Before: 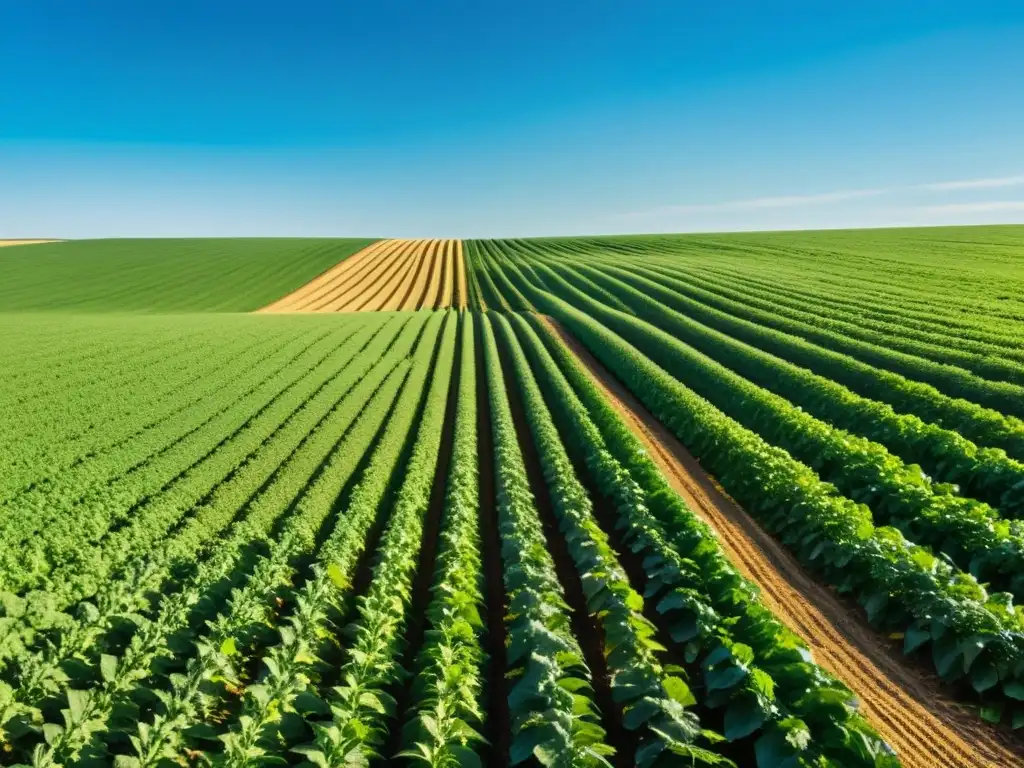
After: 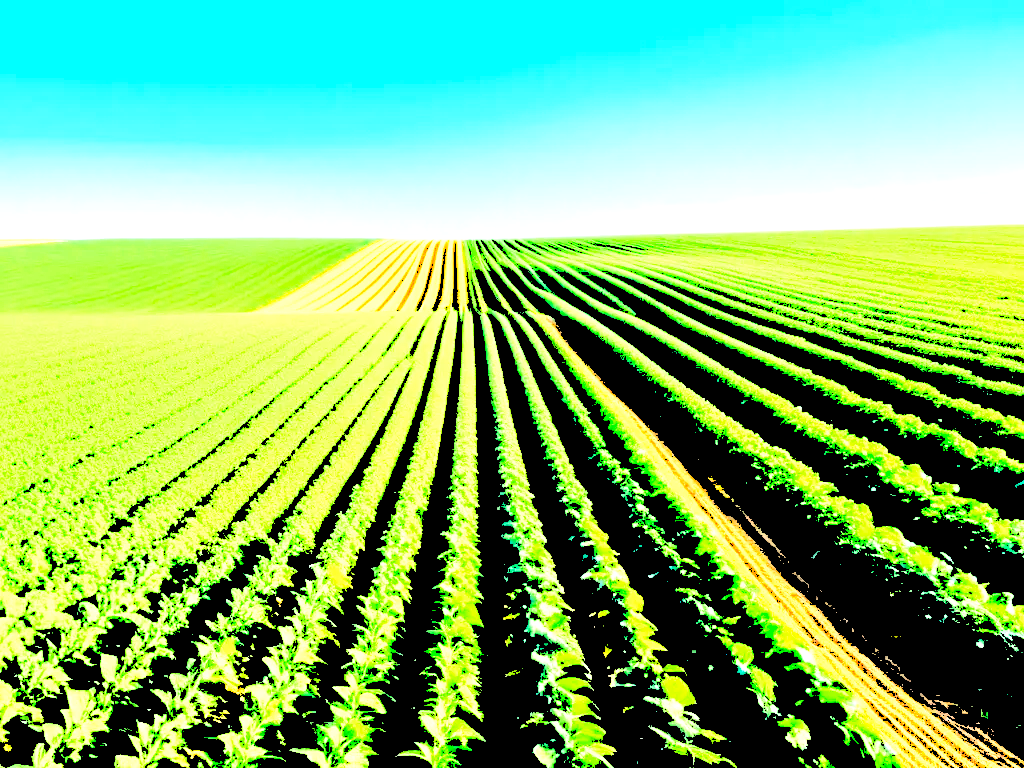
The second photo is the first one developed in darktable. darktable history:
levels: levels [0.246, 0.246, 0.506]
sigmoid: skew -0.2, preserve hue 0%, red attenuation 0.1, red rotation 0.035, green attenuation 0.1, green rotation -0.017, blue attenuation 0.15, blue rotation -0.052, base primaries Rec2020
